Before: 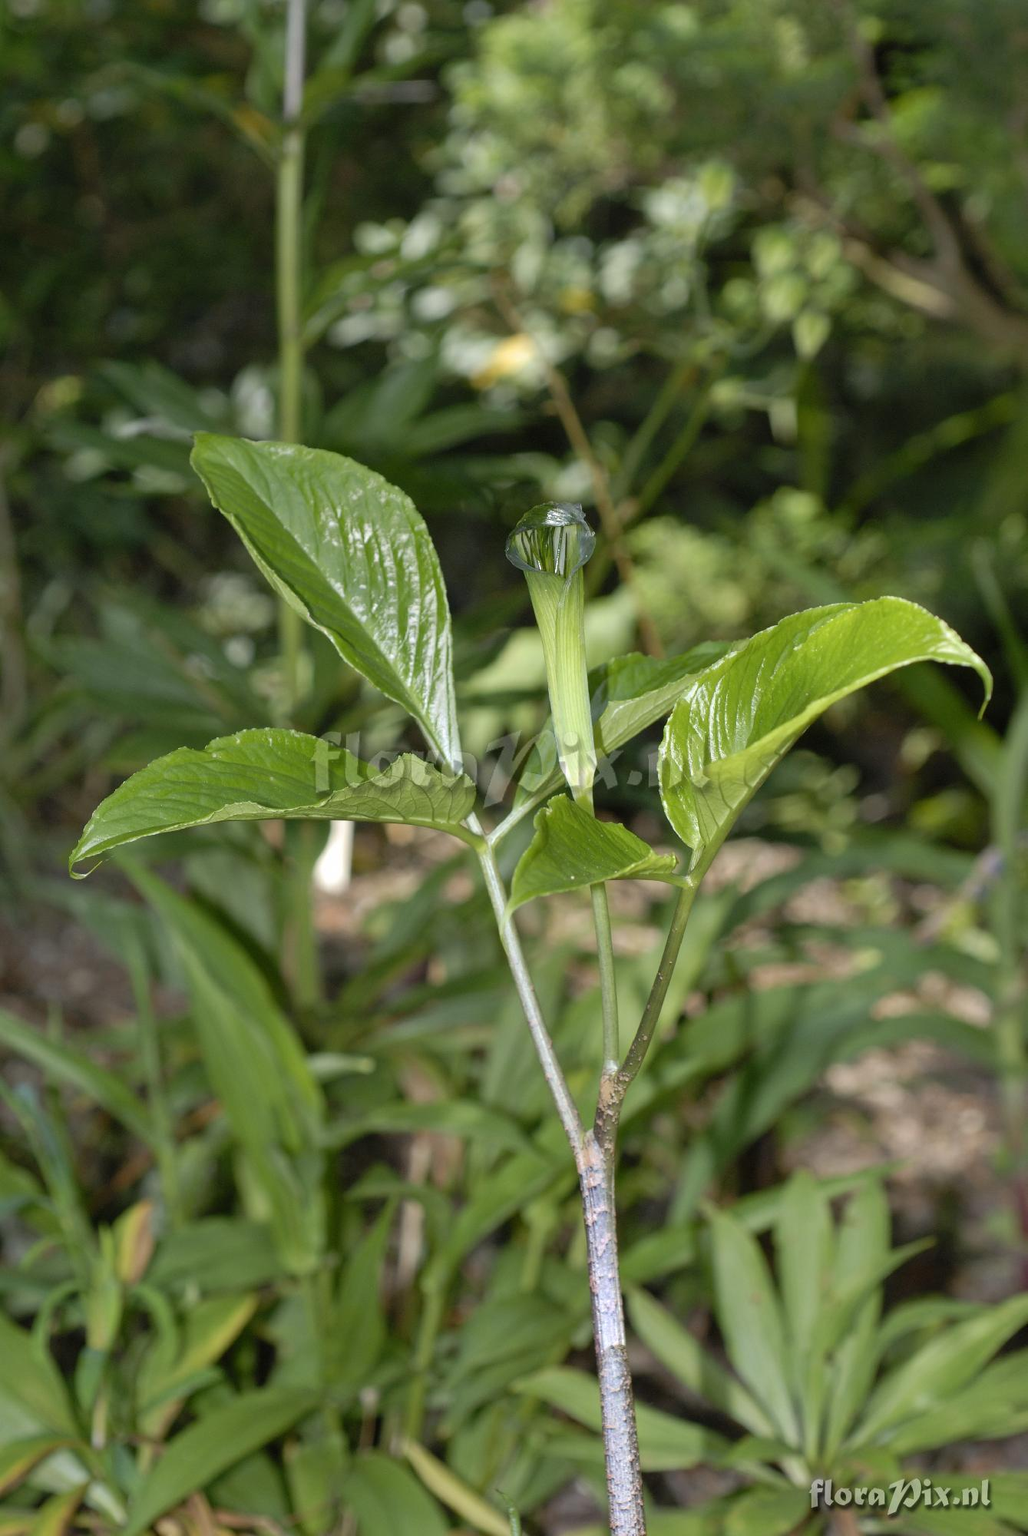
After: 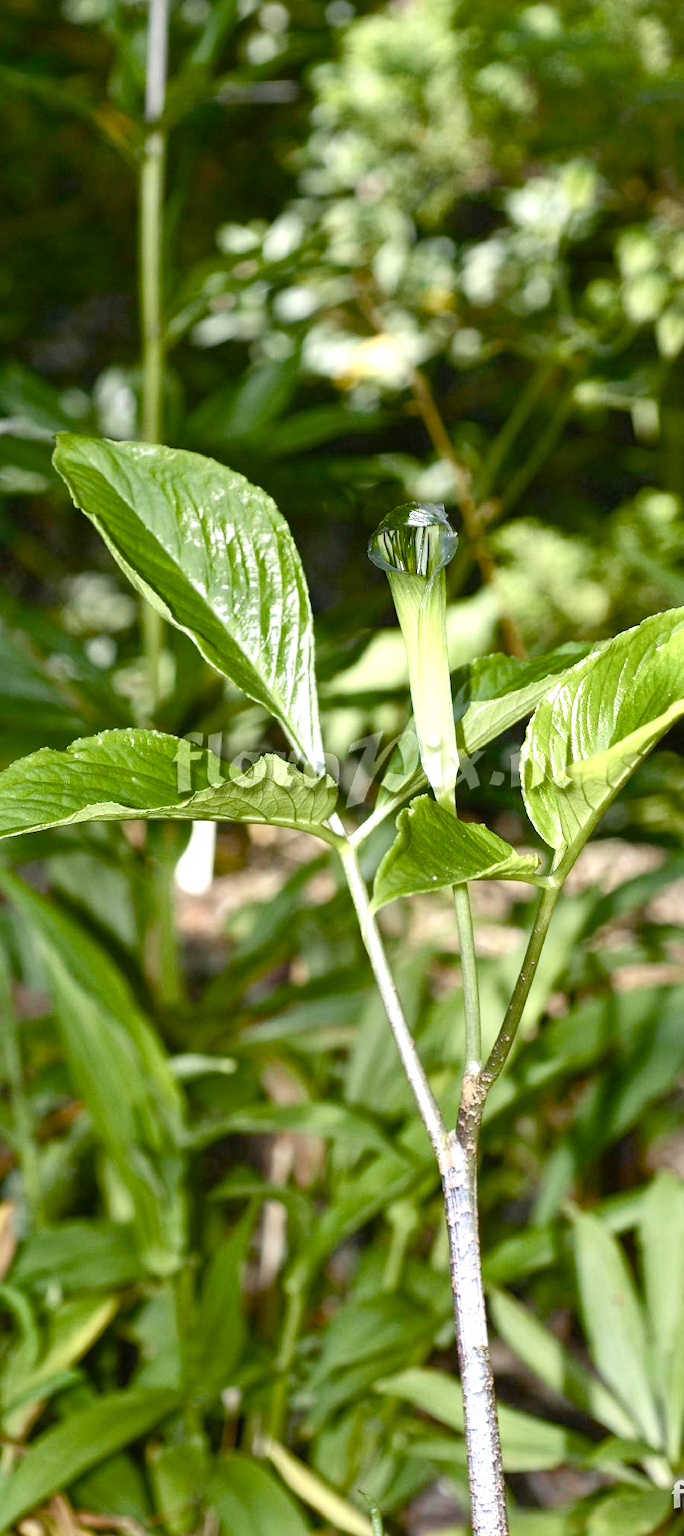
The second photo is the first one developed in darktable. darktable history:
crop and rotate: left 13.472%, right 19.954%
exposure: exposure 0.634 EV, compensate highlight preservation false
color balance rgb: perceptual saturation grading › global saturation -0.12%, perceptual saturation grading › highlights -17.204%, perceptual saturation grading › mid-tones 33.009%, perceptual saturation grading › shadows 50.275%, perceptual brilliance grading › highlights 13.735%, perceptual brilliance grading › mid-tones 7.688%, perceptual brilliance grading › shadows -18.142%, saturation formula JzAzBz (2021)
